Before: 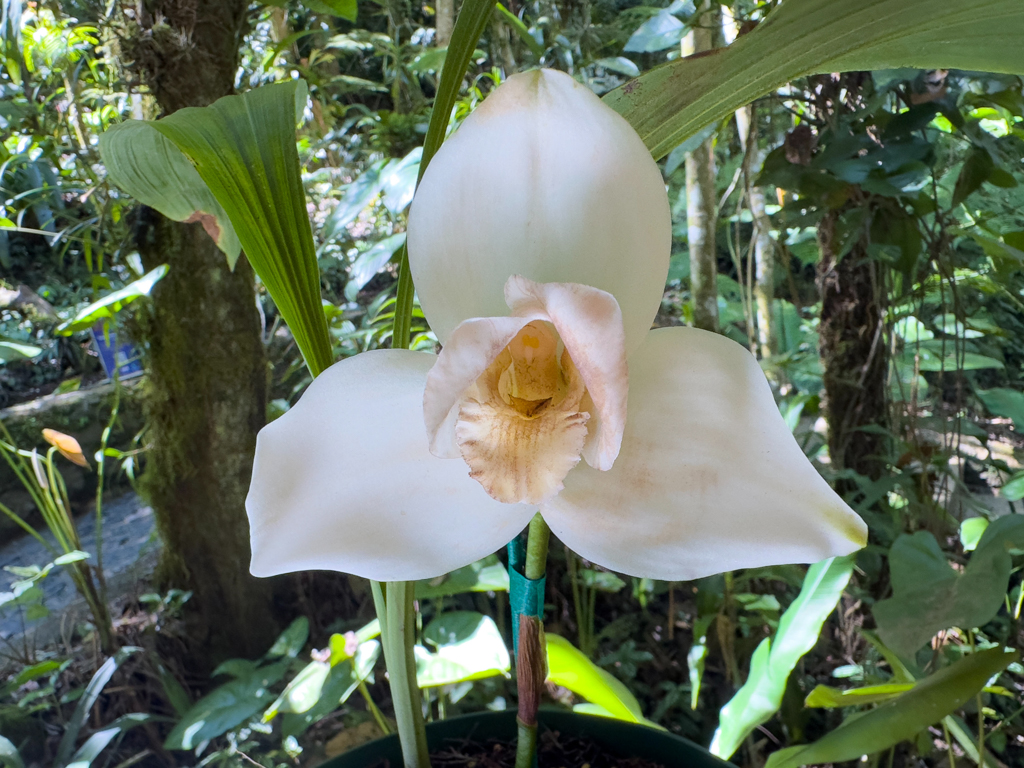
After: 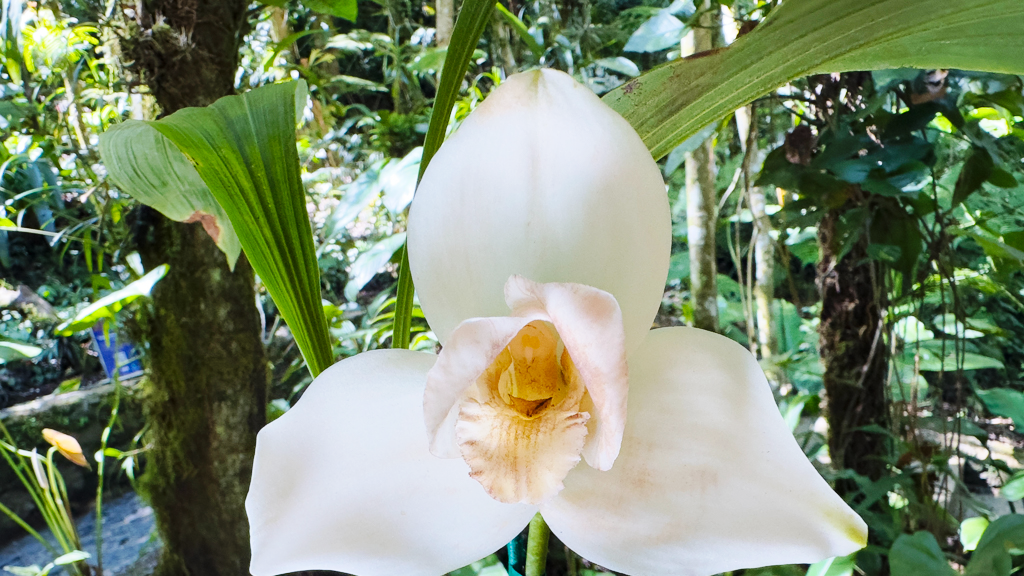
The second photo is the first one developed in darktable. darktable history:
base curve: curves: ch0 [(0, 0) (0.032, 0.025) (0.121, 0.166) (0.206, 0.329) (0.605, 0.79) (1, 1)], preserve colors none
crop: bottom 24.968%
